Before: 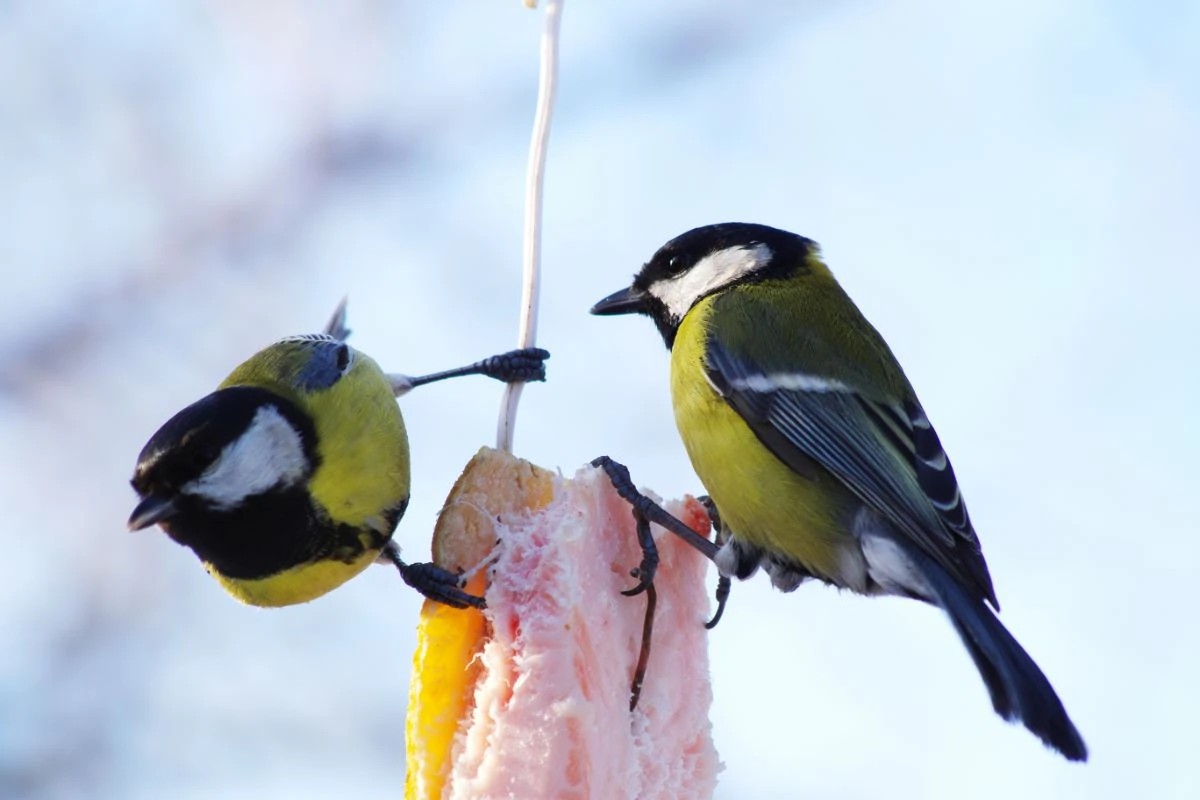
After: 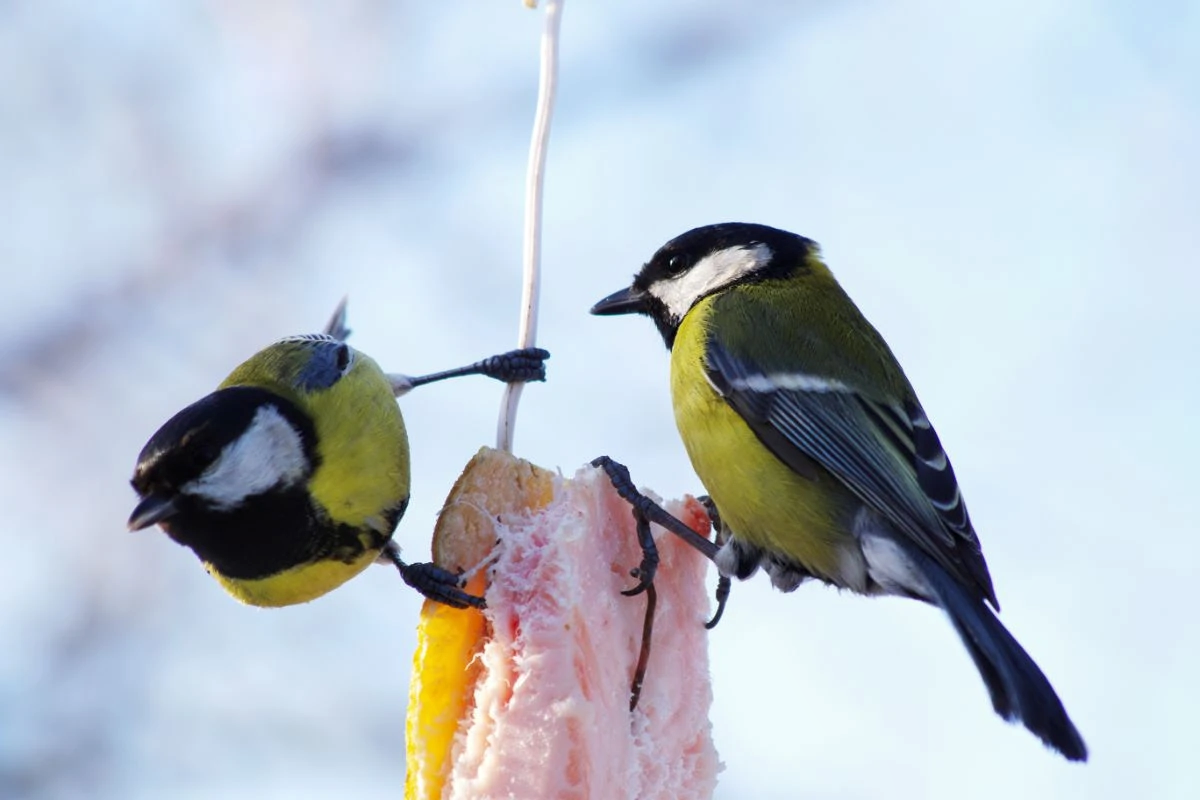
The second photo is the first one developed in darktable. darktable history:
exposure: exposure -0.064 EV, compensate exposure bias true, compensate highlight preservation false
local contrast: highlights 101%, shadows 99%, detail 119%, midtone range 0.2
